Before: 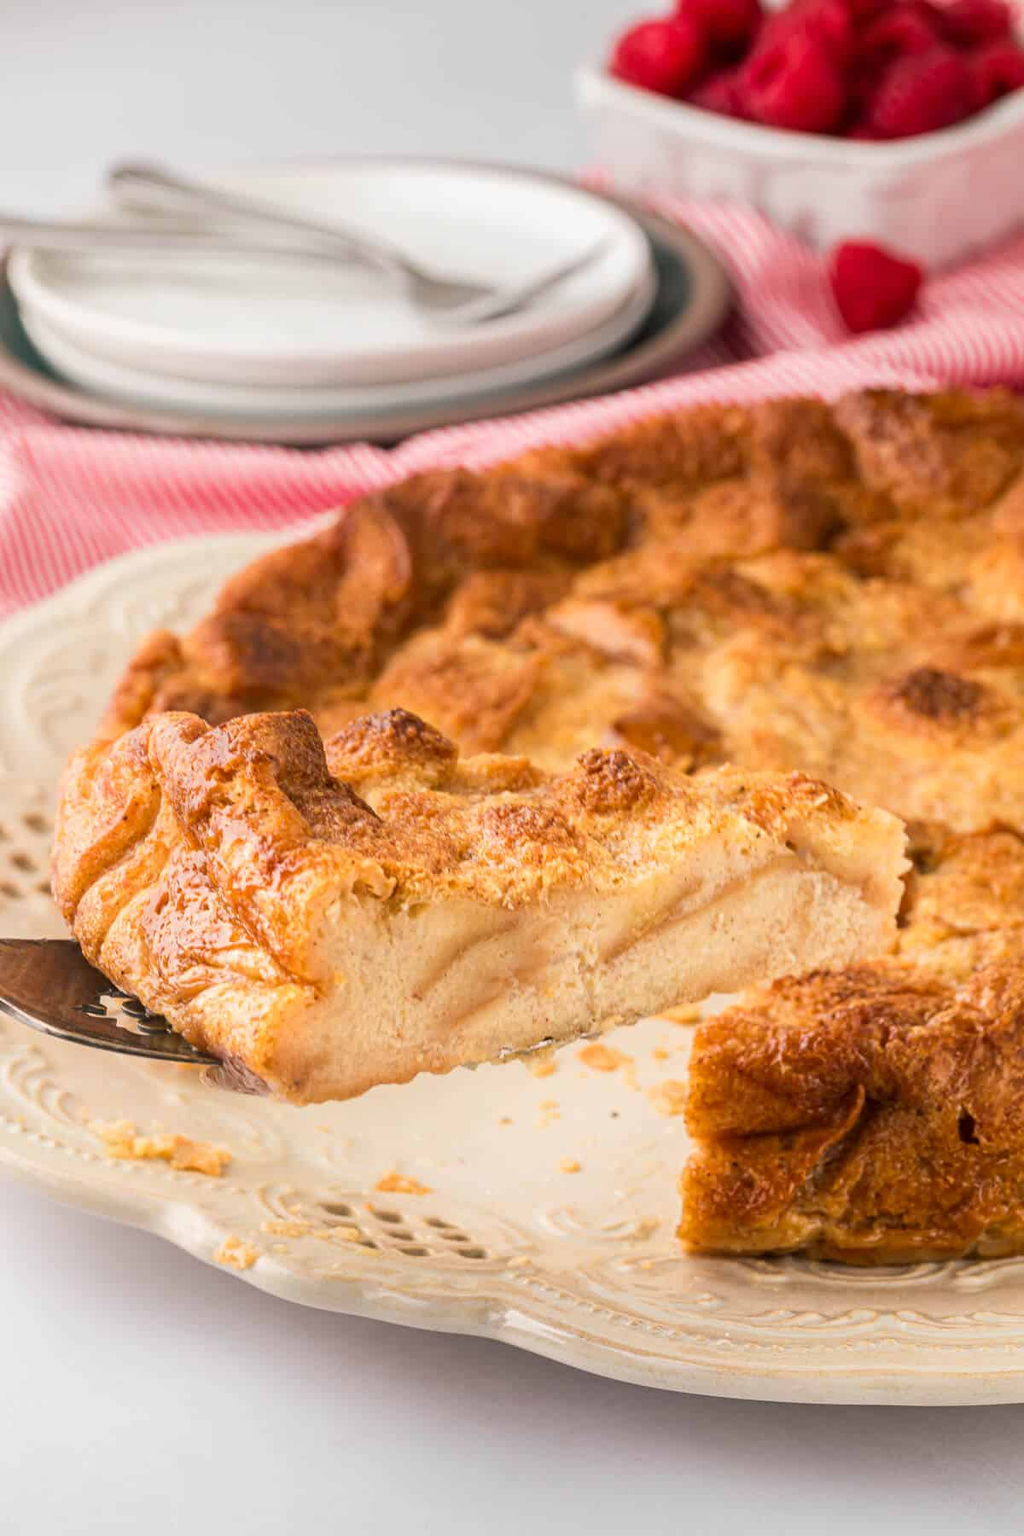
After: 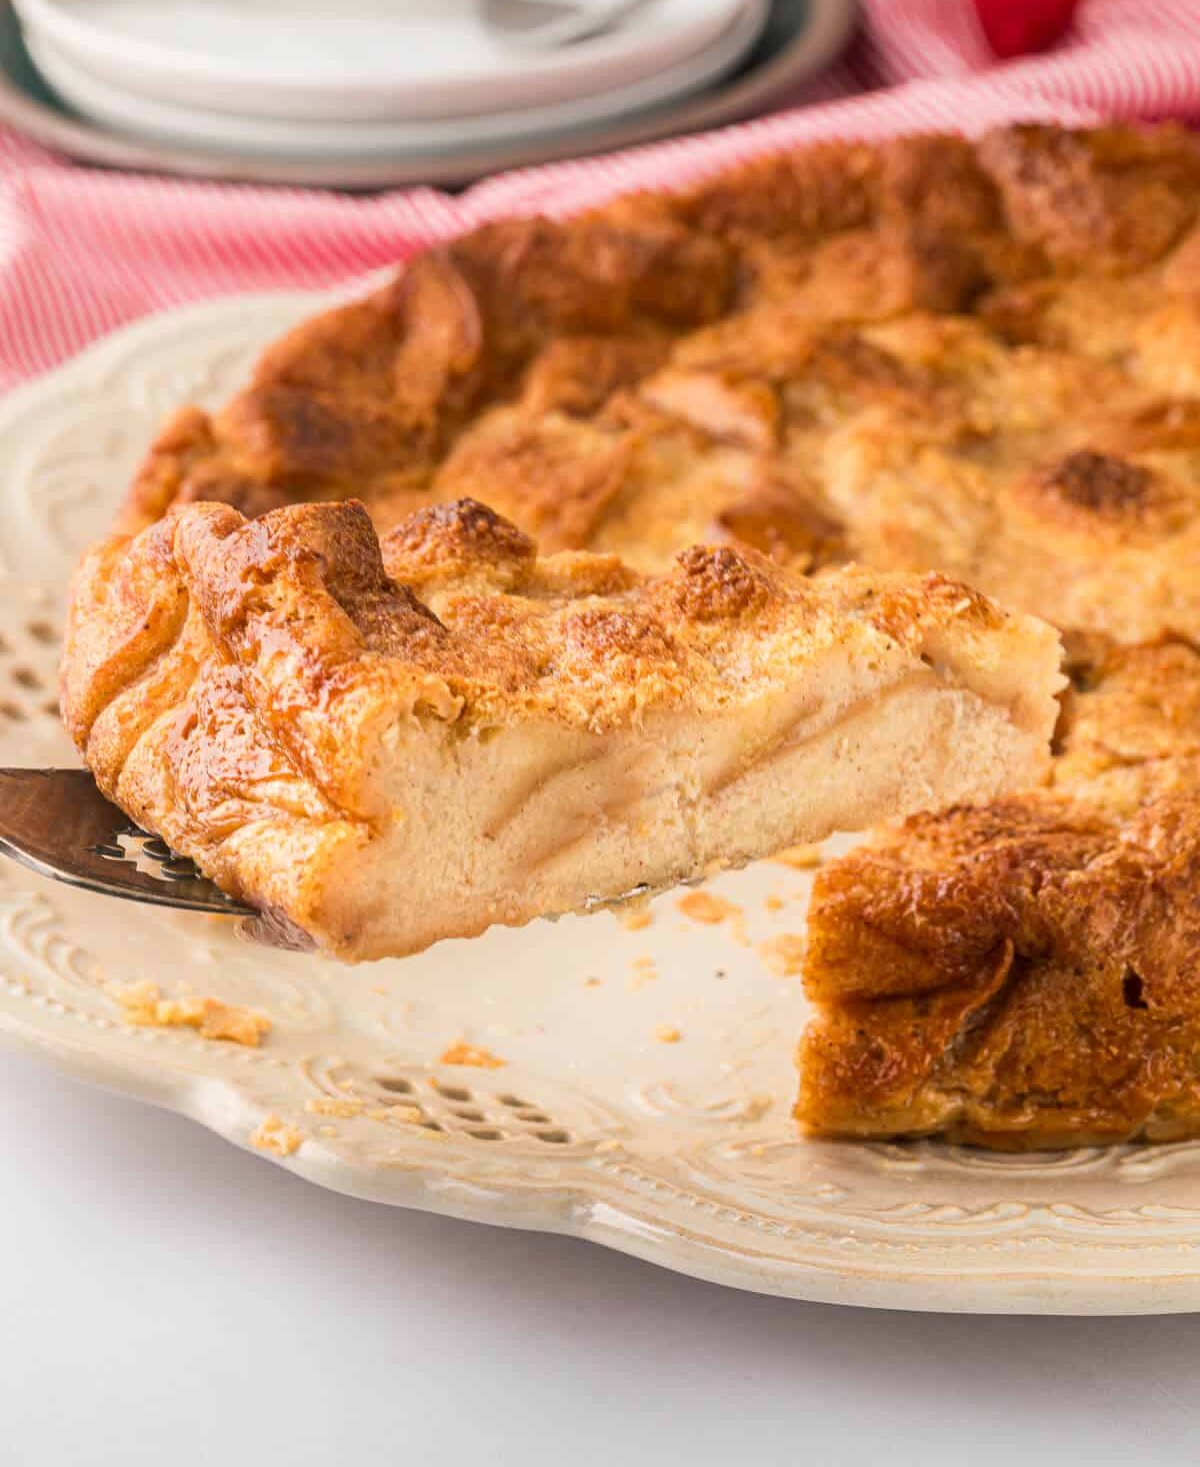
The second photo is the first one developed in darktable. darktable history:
crop and rotate: top 18.464%
